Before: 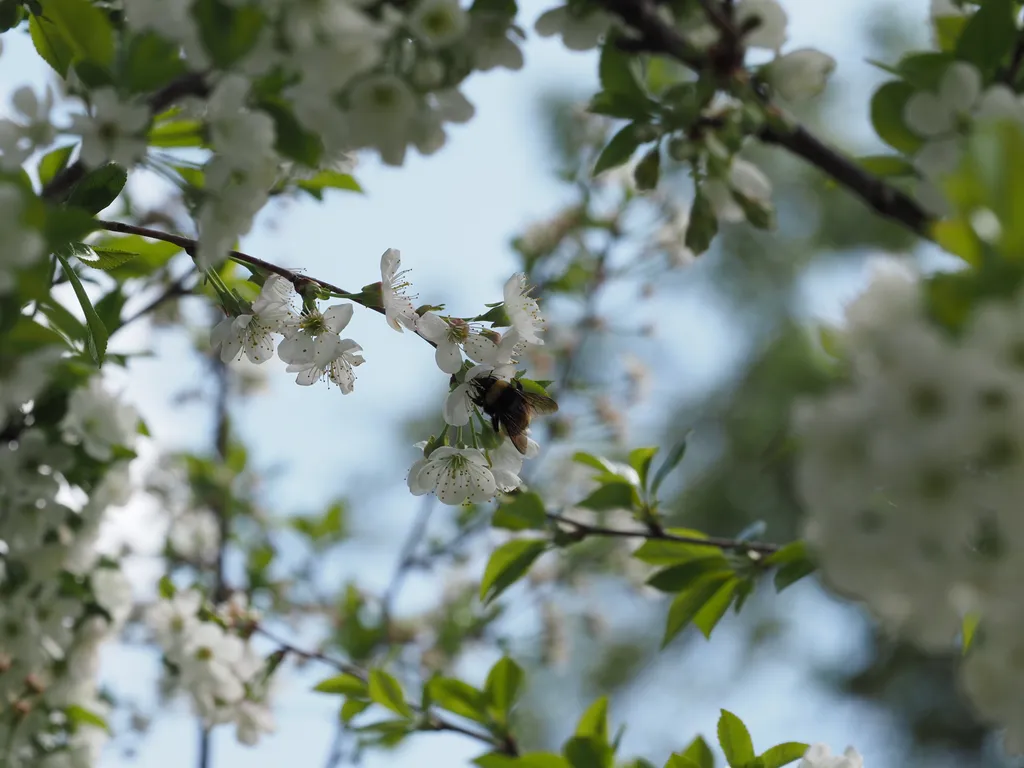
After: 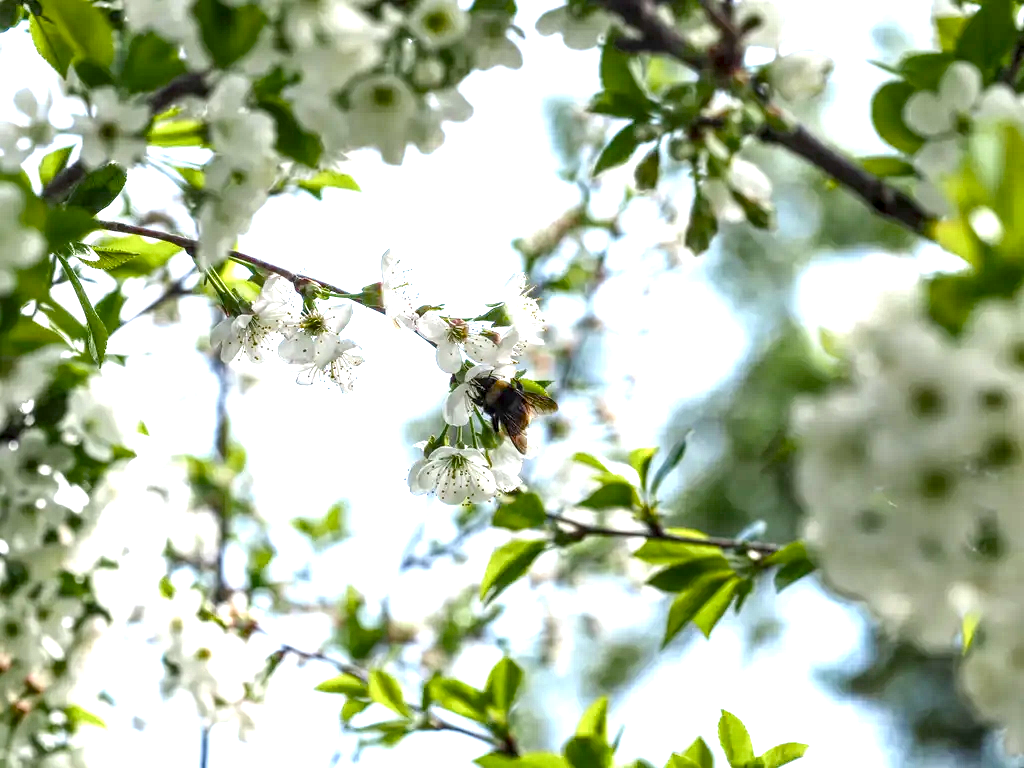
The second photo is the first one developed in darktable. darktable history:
local contrast: highlights 78%, shadows 56%, detail 174%, midtone range 0.422
exposure: black level correction 0, exposure 1.551 EV, compensate highlight preservation false
color balance rgb: perceptual saturation grading › global saturation 20%, perceptual saturation grading › highlights -25.564%, perceptual saturation grading › shadows 24.798%, global vibrance 16.496%, saturation formula JzAzBz (2021)
